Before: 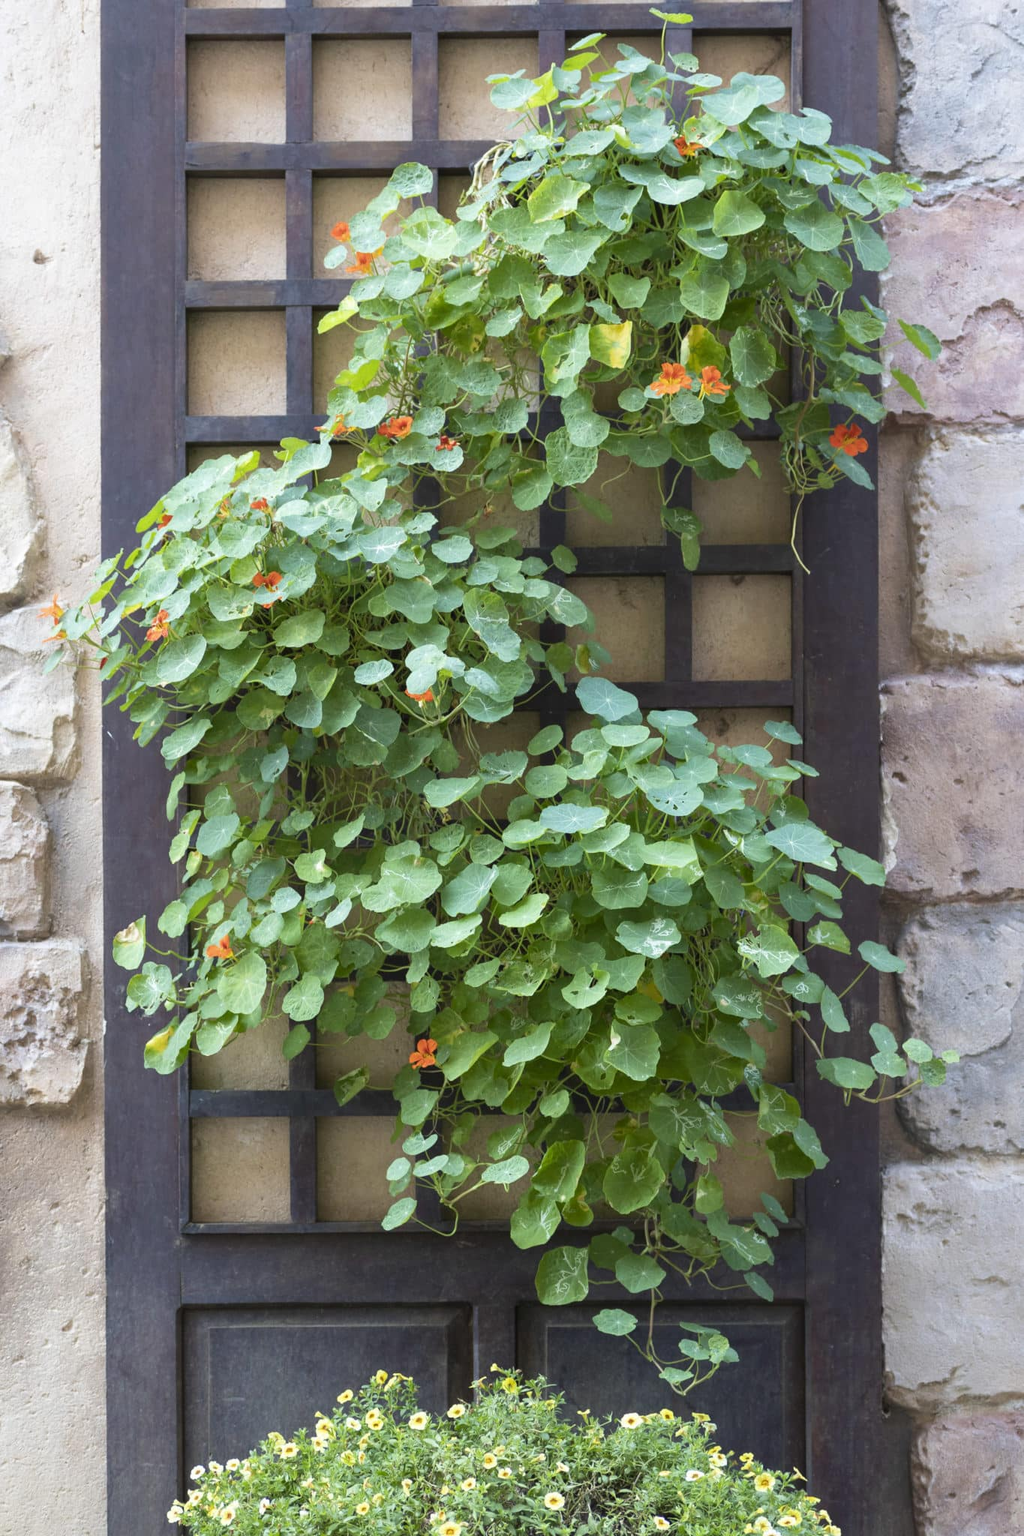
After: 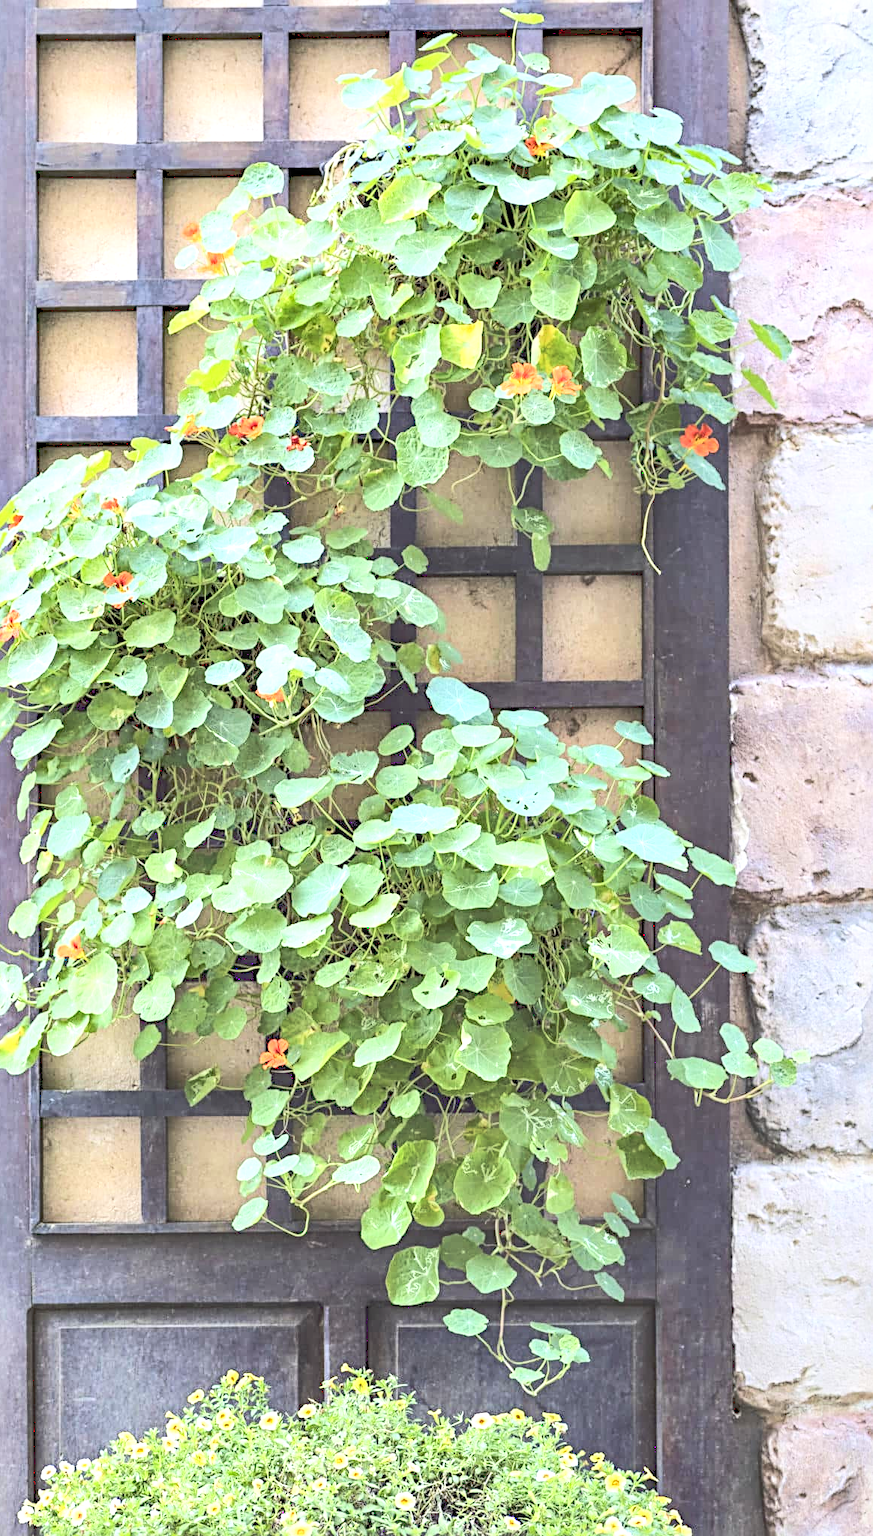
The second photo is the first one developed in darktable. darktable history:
exposure: black level correction -0.015, exposure -0.135 EV, compensate highlight preservation false
base curve: curves: ch0 [(0, 0.007) (0.028, 0.063) (0.121, 0.311) (0.46, 0.743) (0.859, 0.957) (1, 1)]
crop and rotate: left 14.644%
local contrast: detail 130%
sharpen: radius 3.979
contrast equalizer: octaves 7, y [[0.6 ×6], [0.55 ×6], [0 ×6], [0 ×6], [0 ×6]]
contrast brightness saturation: brightness 0.282
